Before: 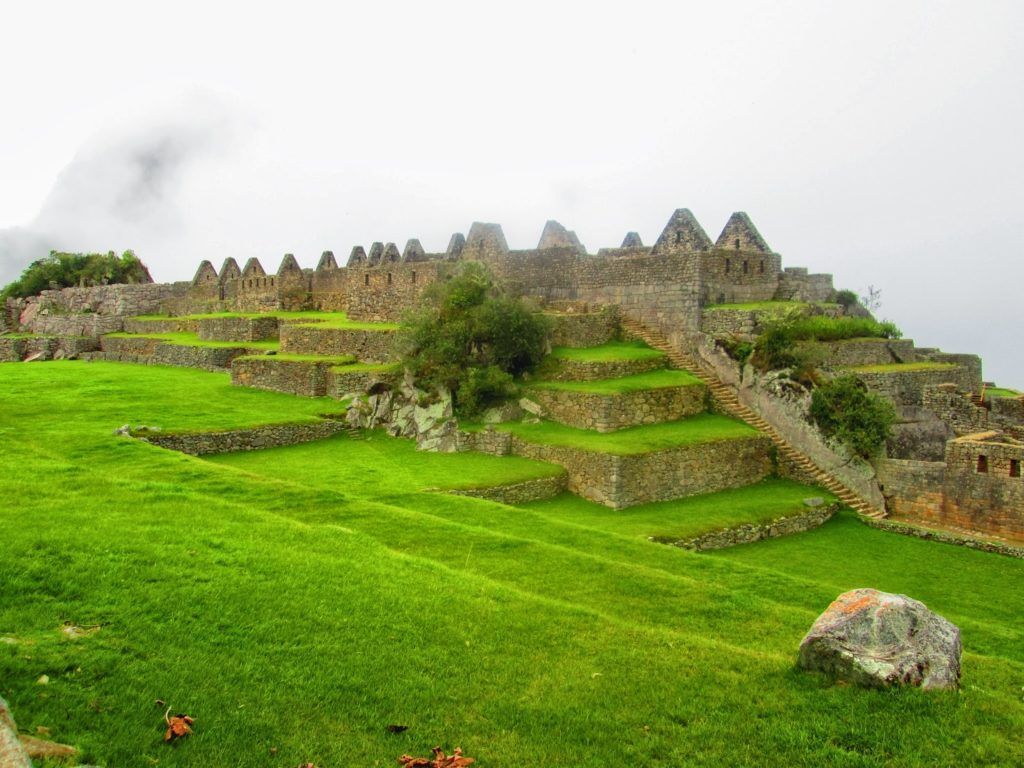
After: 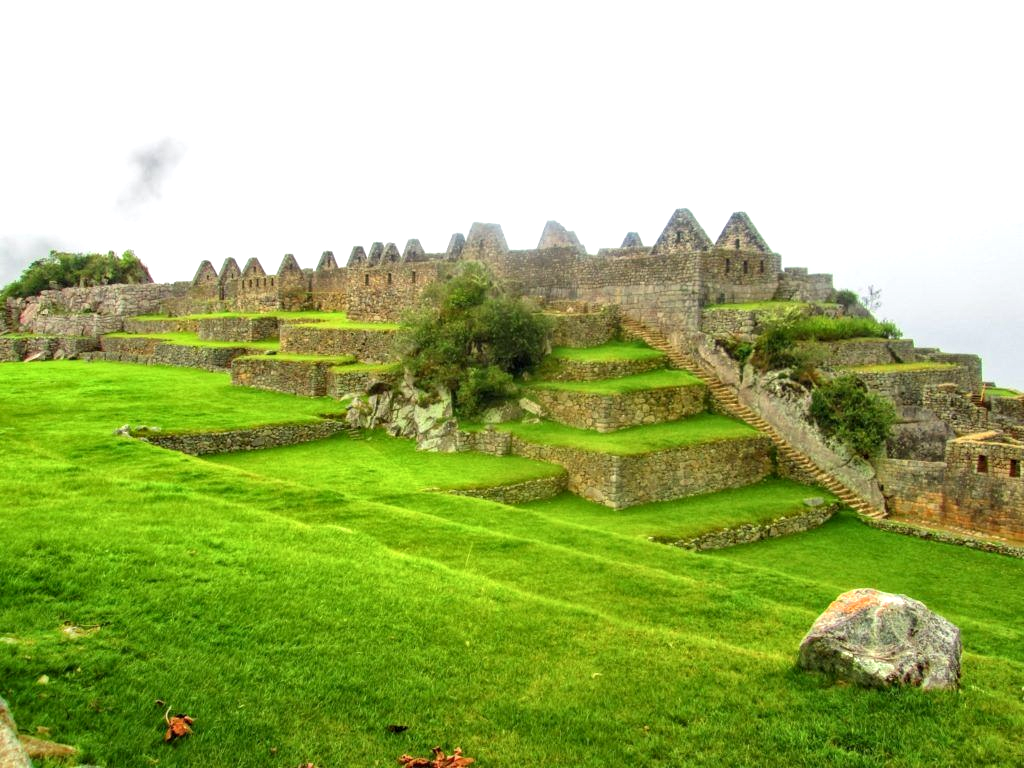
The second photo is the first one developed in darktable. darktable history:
exposure: exposure 0.4 EV, compensate highlight preservation false
local contrast: on, module defaults
